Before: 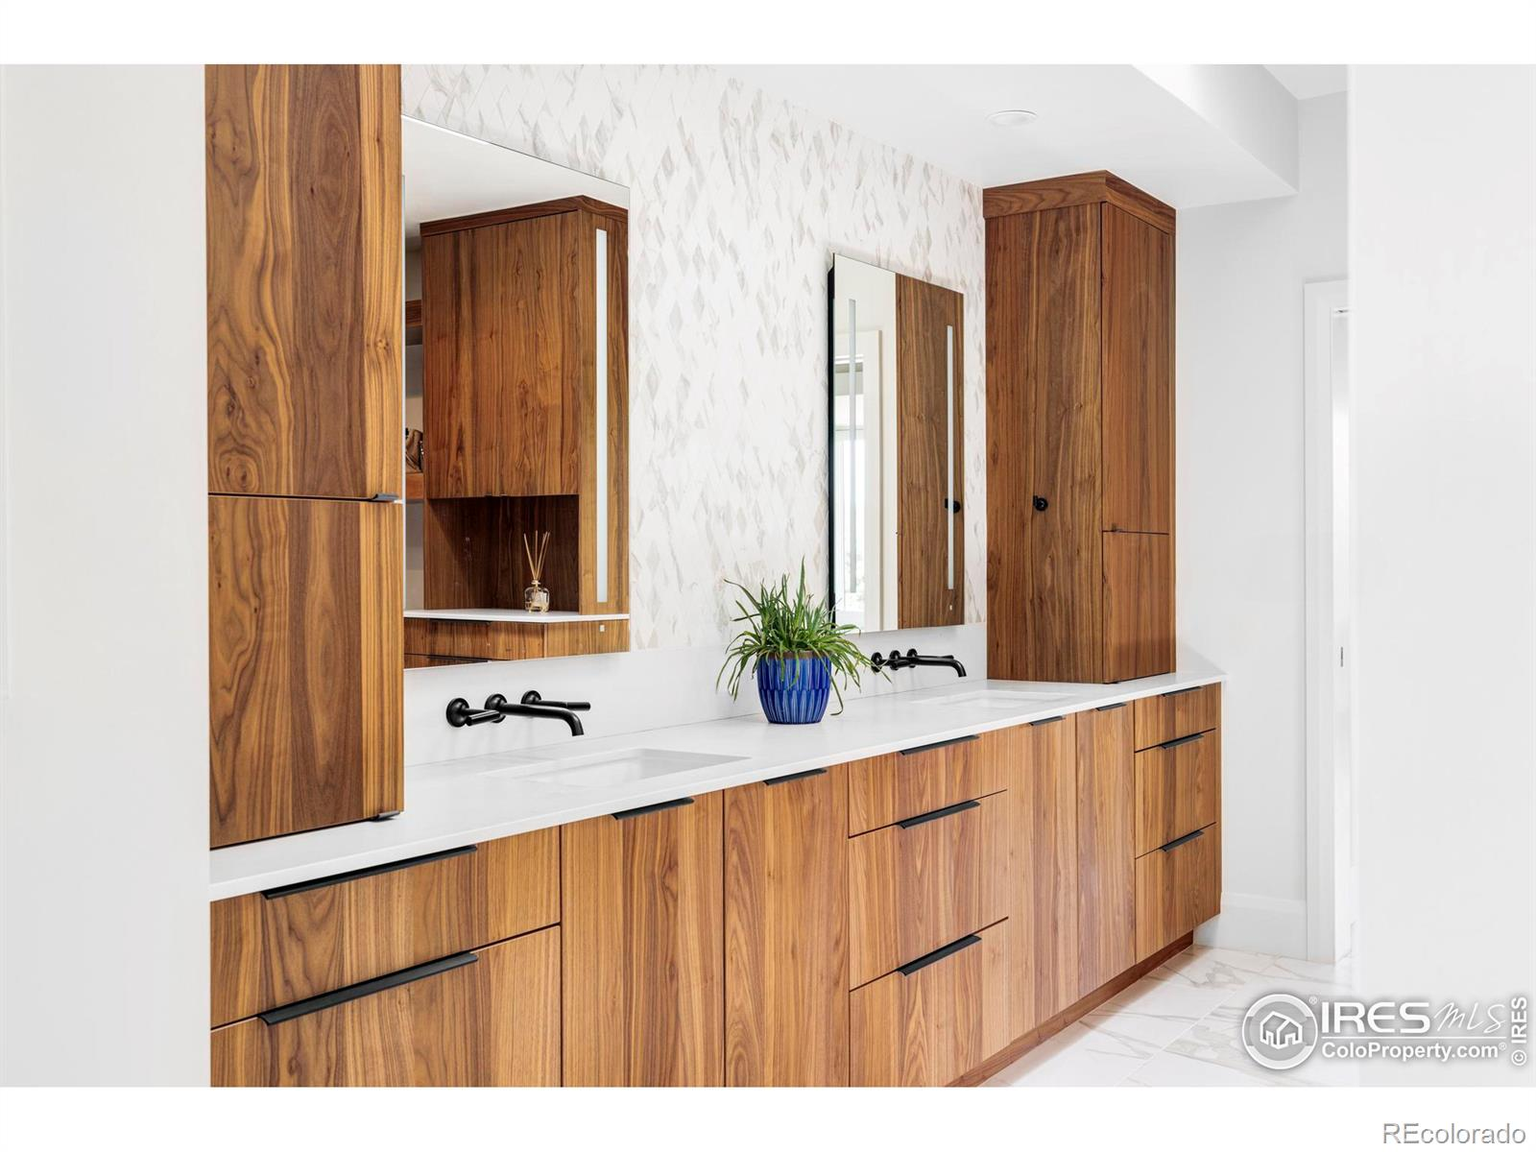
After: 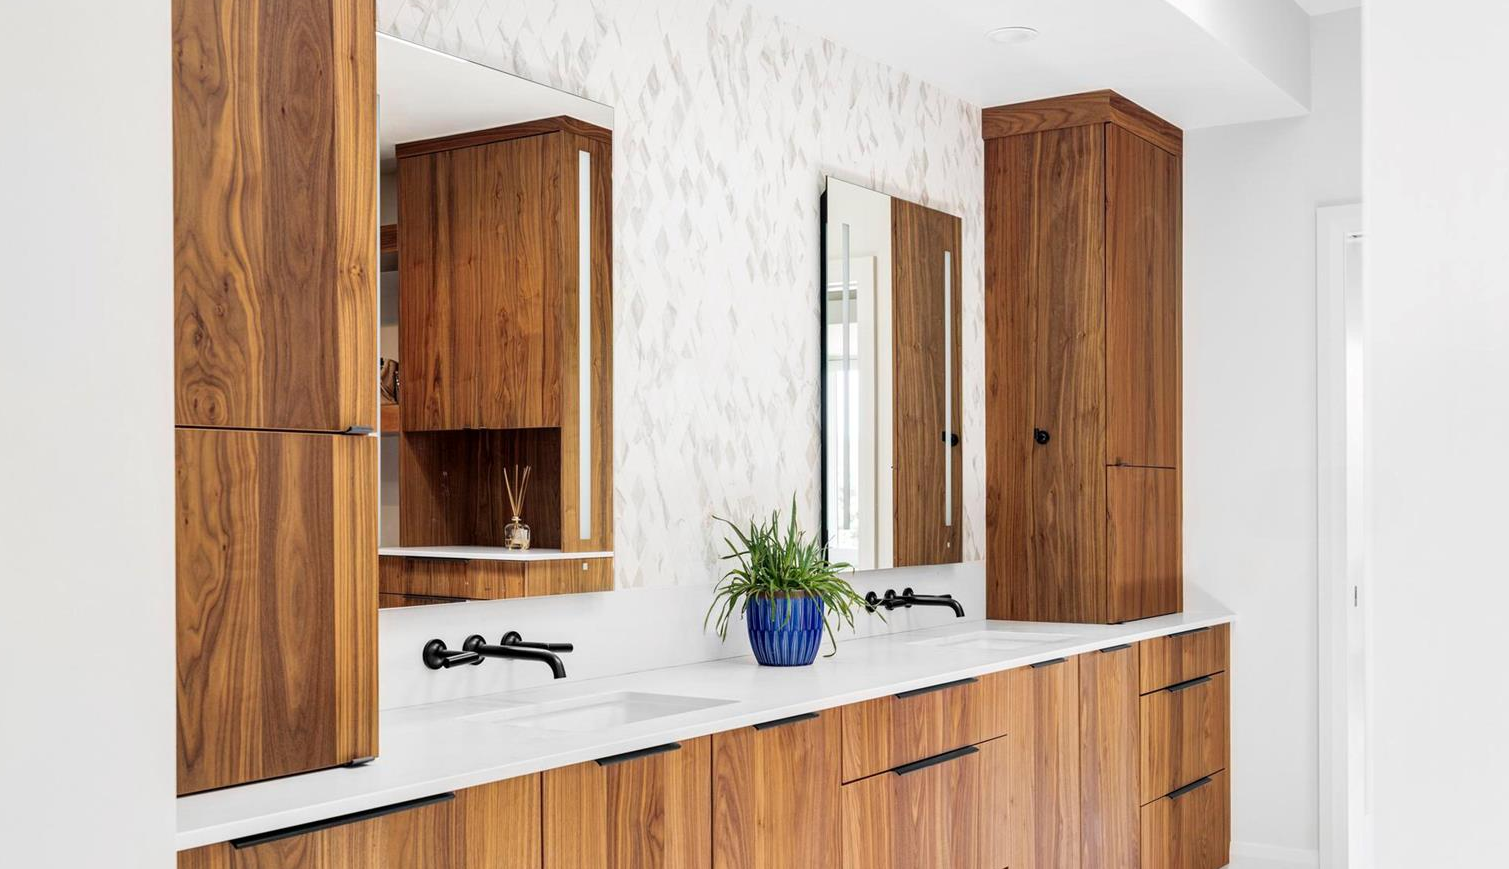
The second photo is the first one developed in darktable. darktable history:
crop: left 2.636%, top 7.368%, right 3.005%, bottom 20.205%
